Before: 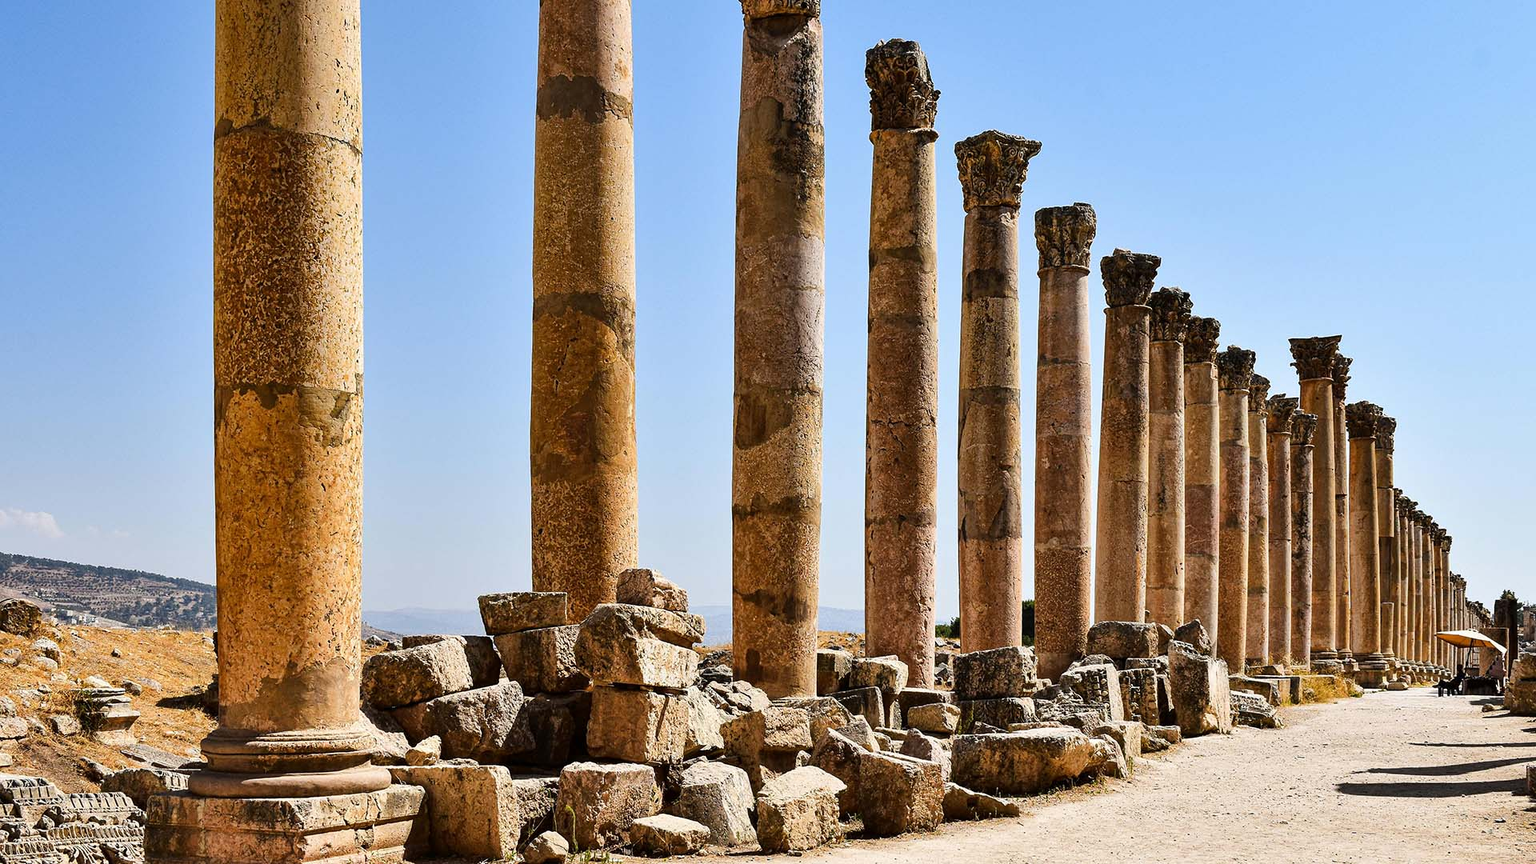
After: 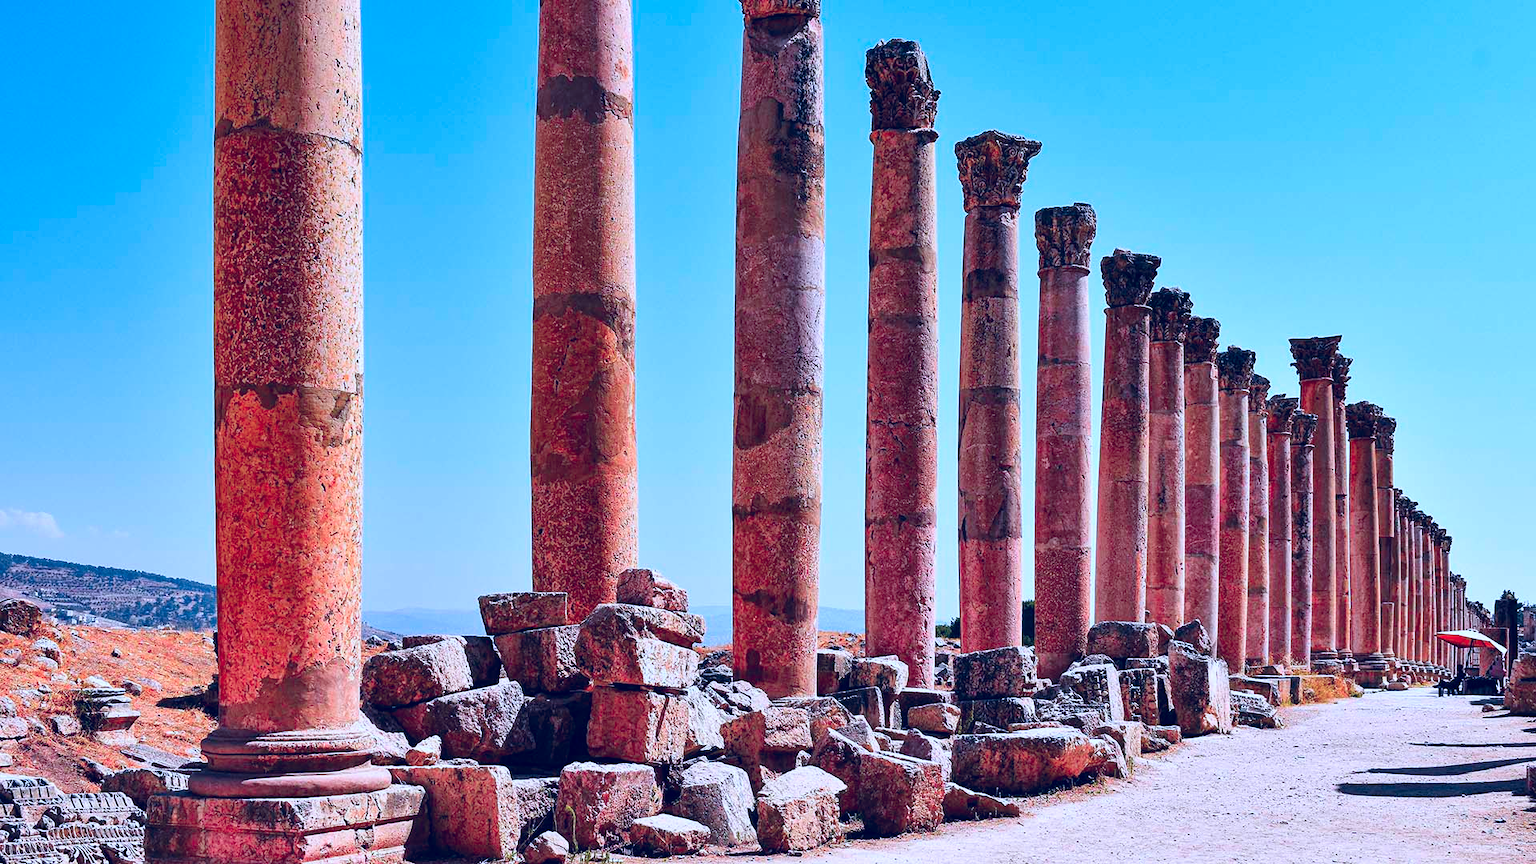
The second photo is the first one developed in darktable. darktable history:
tone curve: curves: ch1 [(0, 0) (0.108, 0.197) (0.5, 0.5) (0.681, 0.885) (1, 1)]; ch2 [(0, 0) (0.28, 0.151) (1, 1)], color space Lab, independent channels
white balance: red 1, blue 1
